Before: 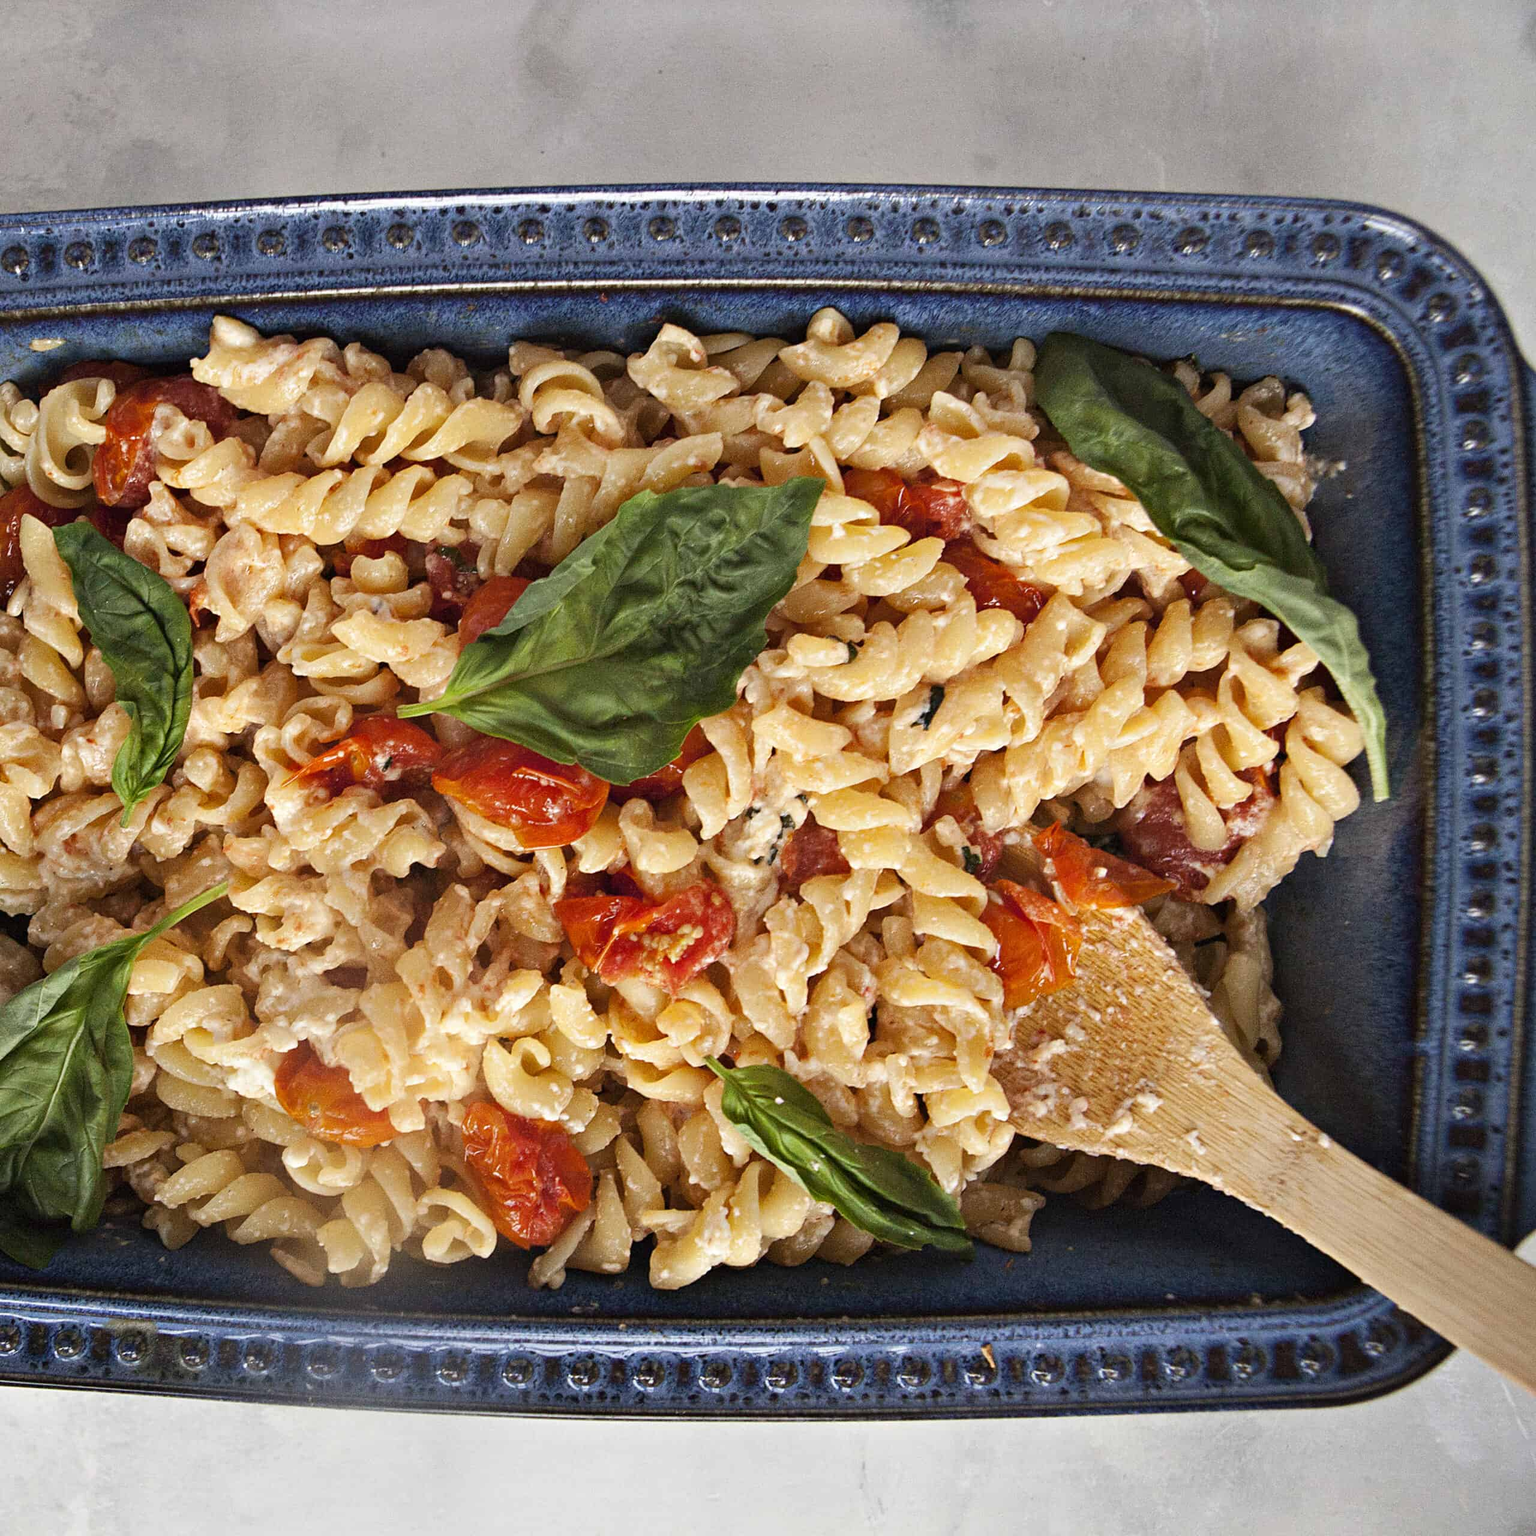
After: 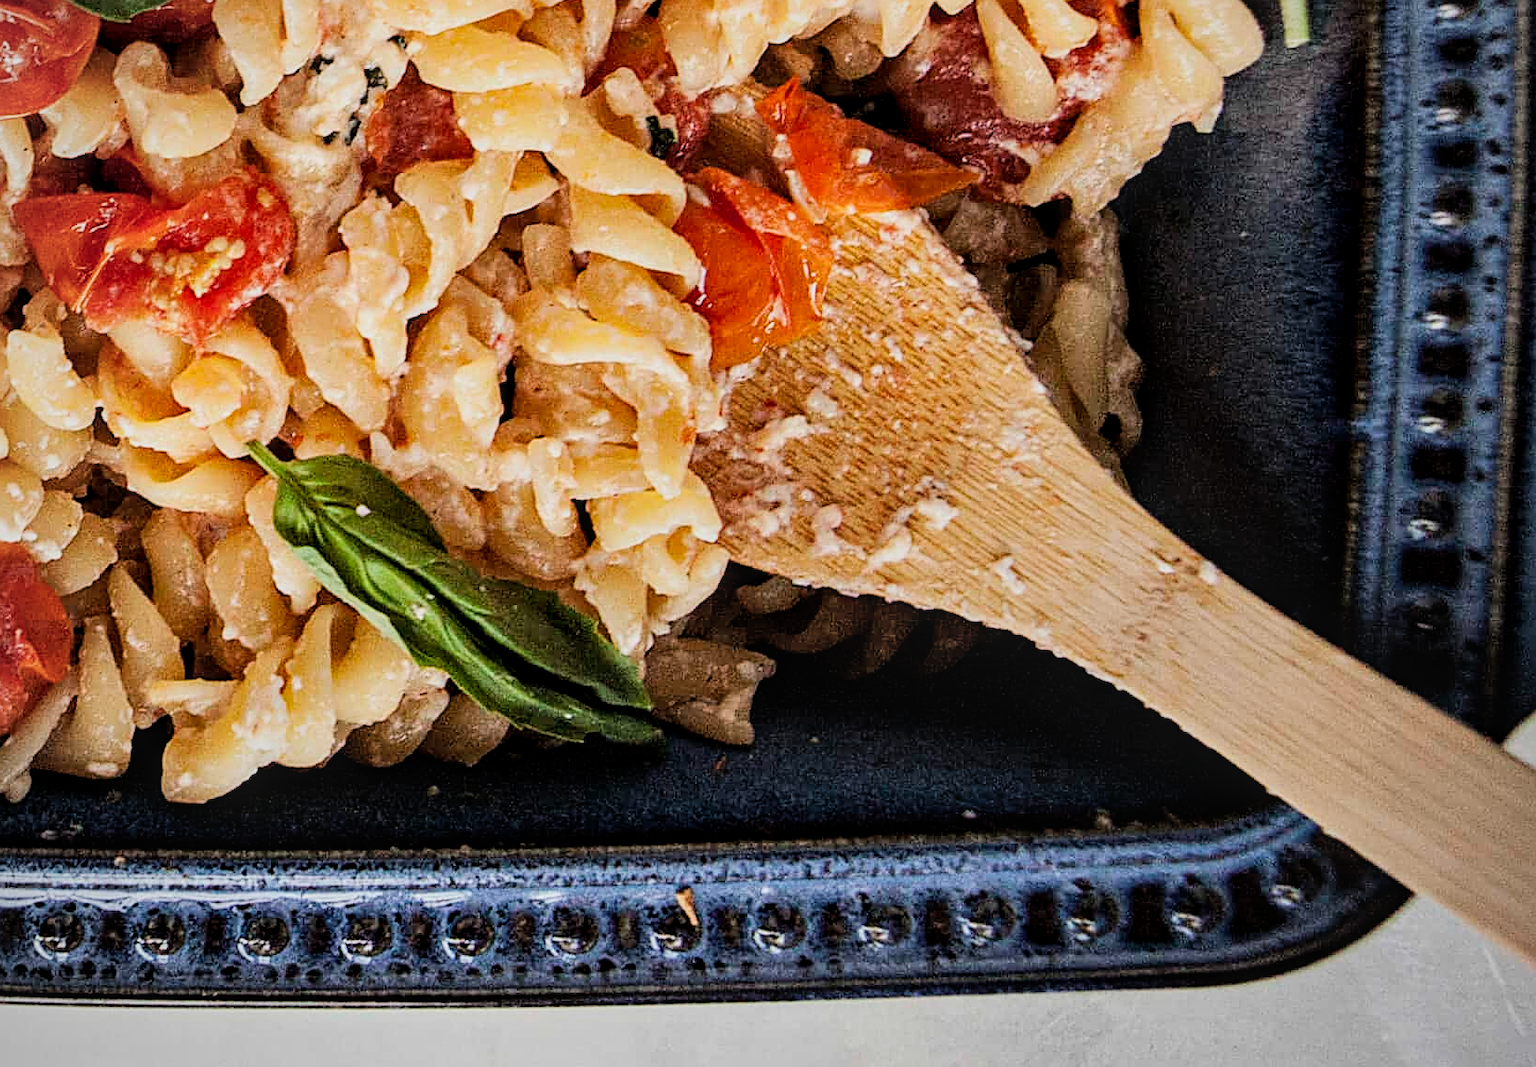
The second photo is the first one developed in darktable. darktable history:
local contrast: on, module defaults
crop and rotate: left 35.509%, top 50.238%, bottom 4.934%
filmic rgb: black relative exposure -7.65 EV, white relative exposure 4.56 EV, hardness 3.61, contrast 1.25
white balance: emerald 1
sharpen: on, module defaults
vignetting: fall-off radius 93.87%
